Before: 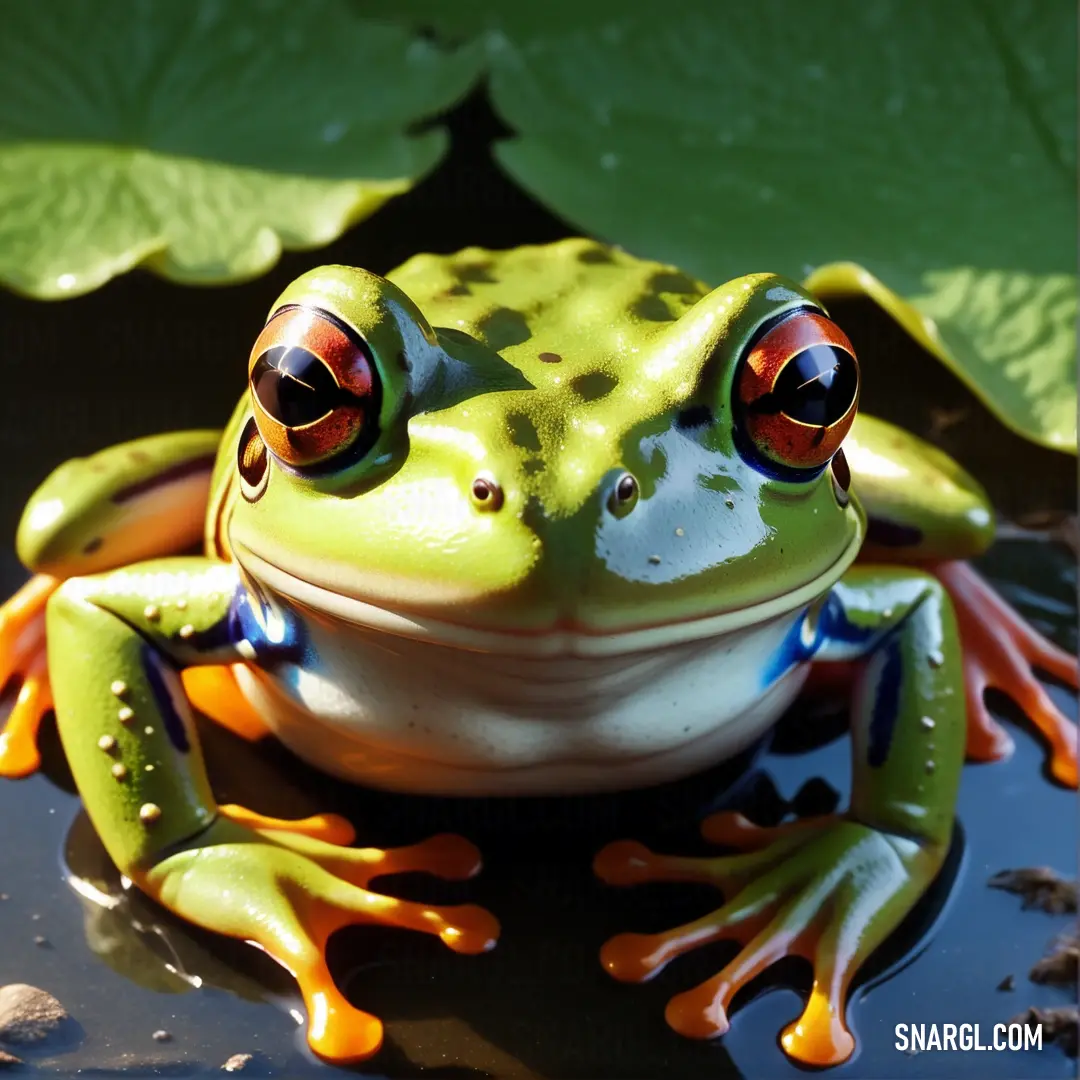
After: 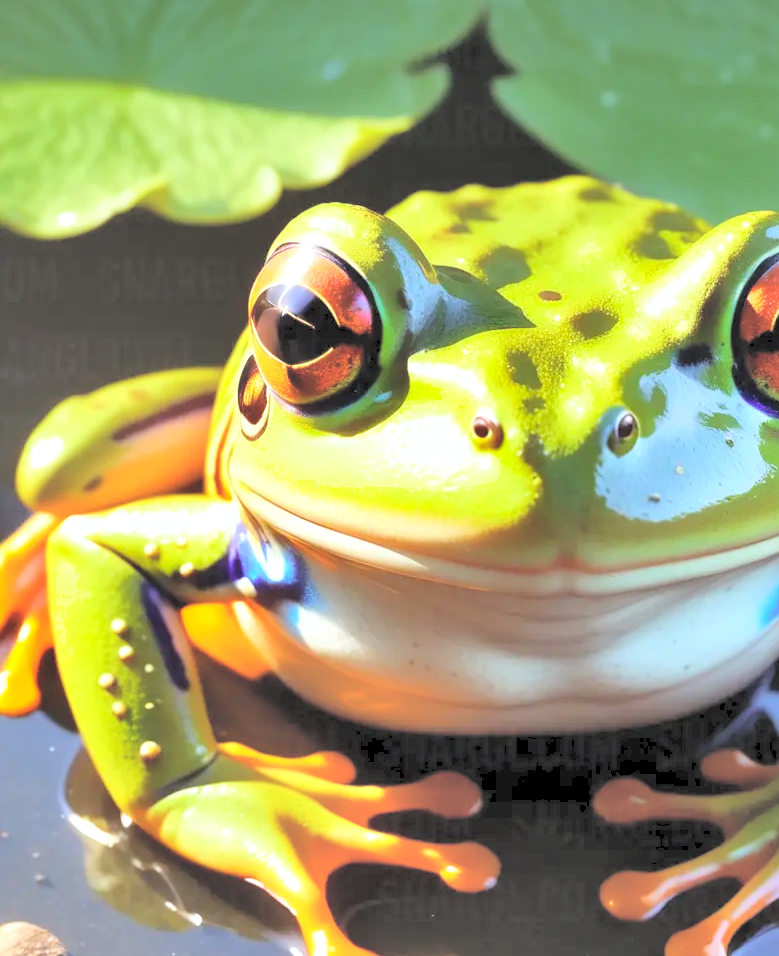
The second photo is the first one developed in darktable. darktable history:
crop: top 5.807%, right 27.855%, bottom 5.671%
color balance rgb: shadows lift › chroma 3.293%, shadows lift › hue 278.41°, highlights gain › luminance 16.721%, highlights gain › chroma 2.885%, highlights gain › hue 257.75°, linear chroma grading › global chroma 15.125%, perceptual saturation grading › global saturation -2.26%, perceptual saturation grading › highlights -7.432%, perceptual saturation grading › mid-tones 8.264%, perceptual saturation grading › shadows 3.599%, perceptual brilliance grading › highlights 2.578%
contrast brightness saturation: brightness 0.983
shadows and highlights: highlights color adjustment 73.63%, soften with gaussian
